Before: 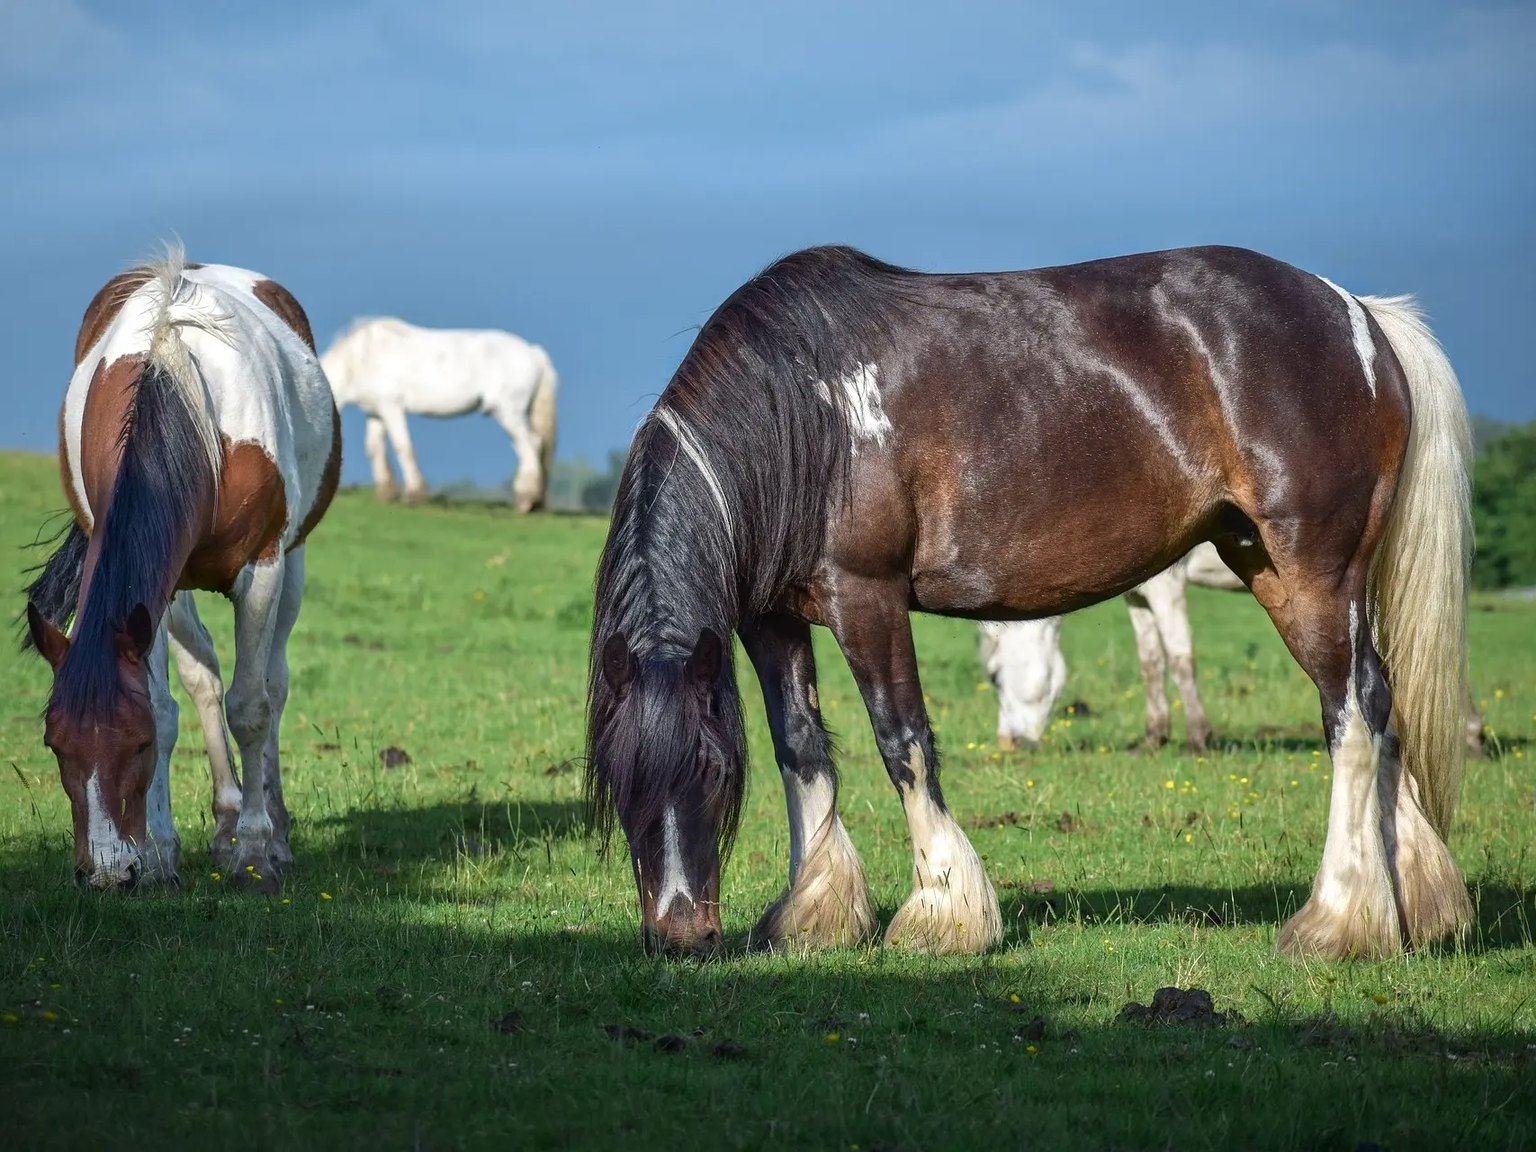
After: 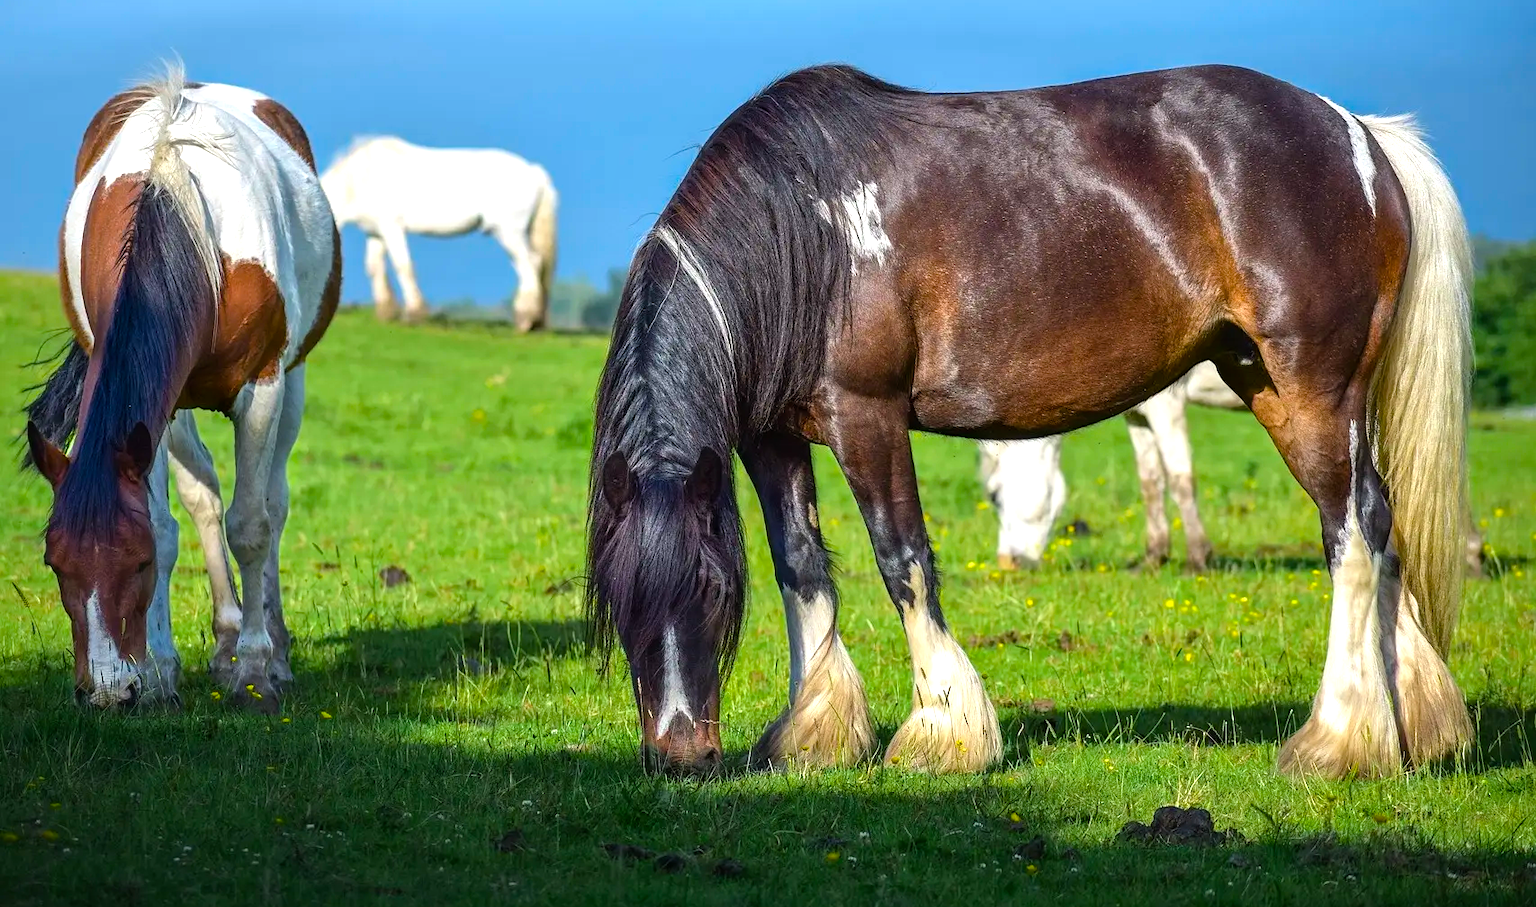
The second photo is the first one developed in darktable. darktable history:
color balance rgb: linear chroma grading › global chroma 15.553%, perceptual saturation grading › global saturation 19.318%, global vibrance 20%
crop and rotate: top 15.718%, bottom 5.393%
tone equalizer: -8 EV -0.417 EV, -7 EV -0.388 EV, -6 EV -0.346 EV, -5 EV -0.196 EV, -3 EV 0.256 EV, -2 EV 0.351 EV, -1 EV 0.403 EV, +0 EV 0.436 EV
